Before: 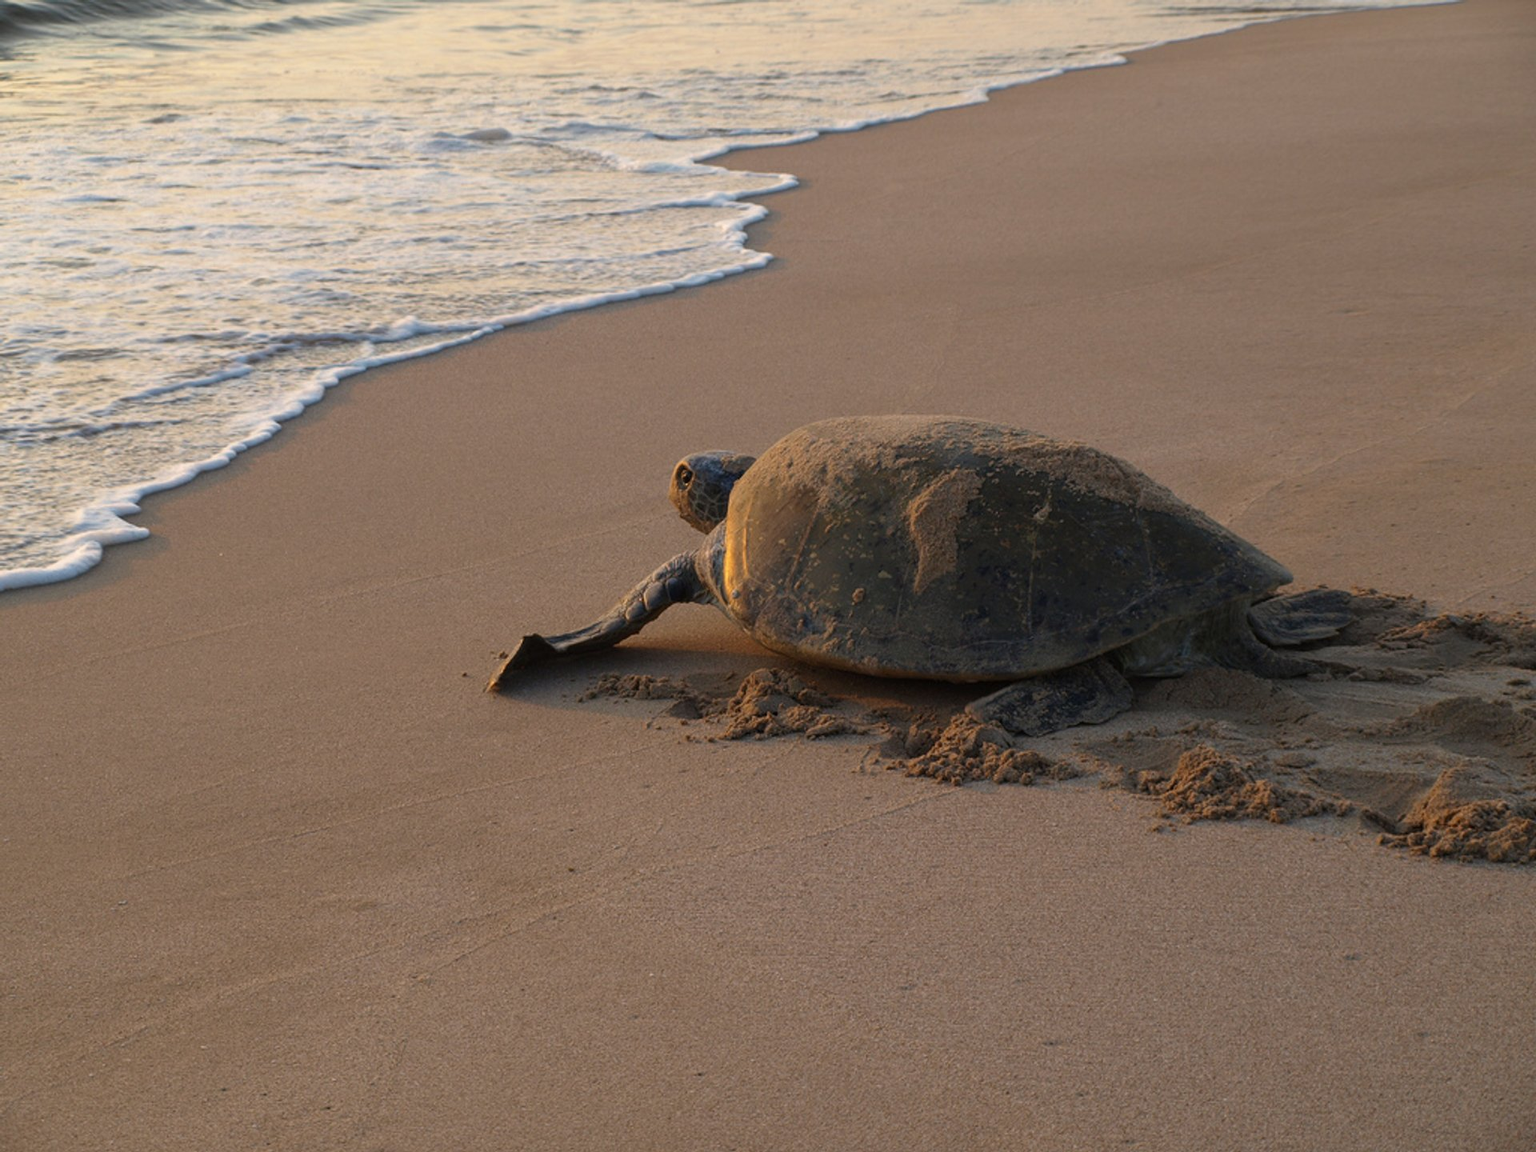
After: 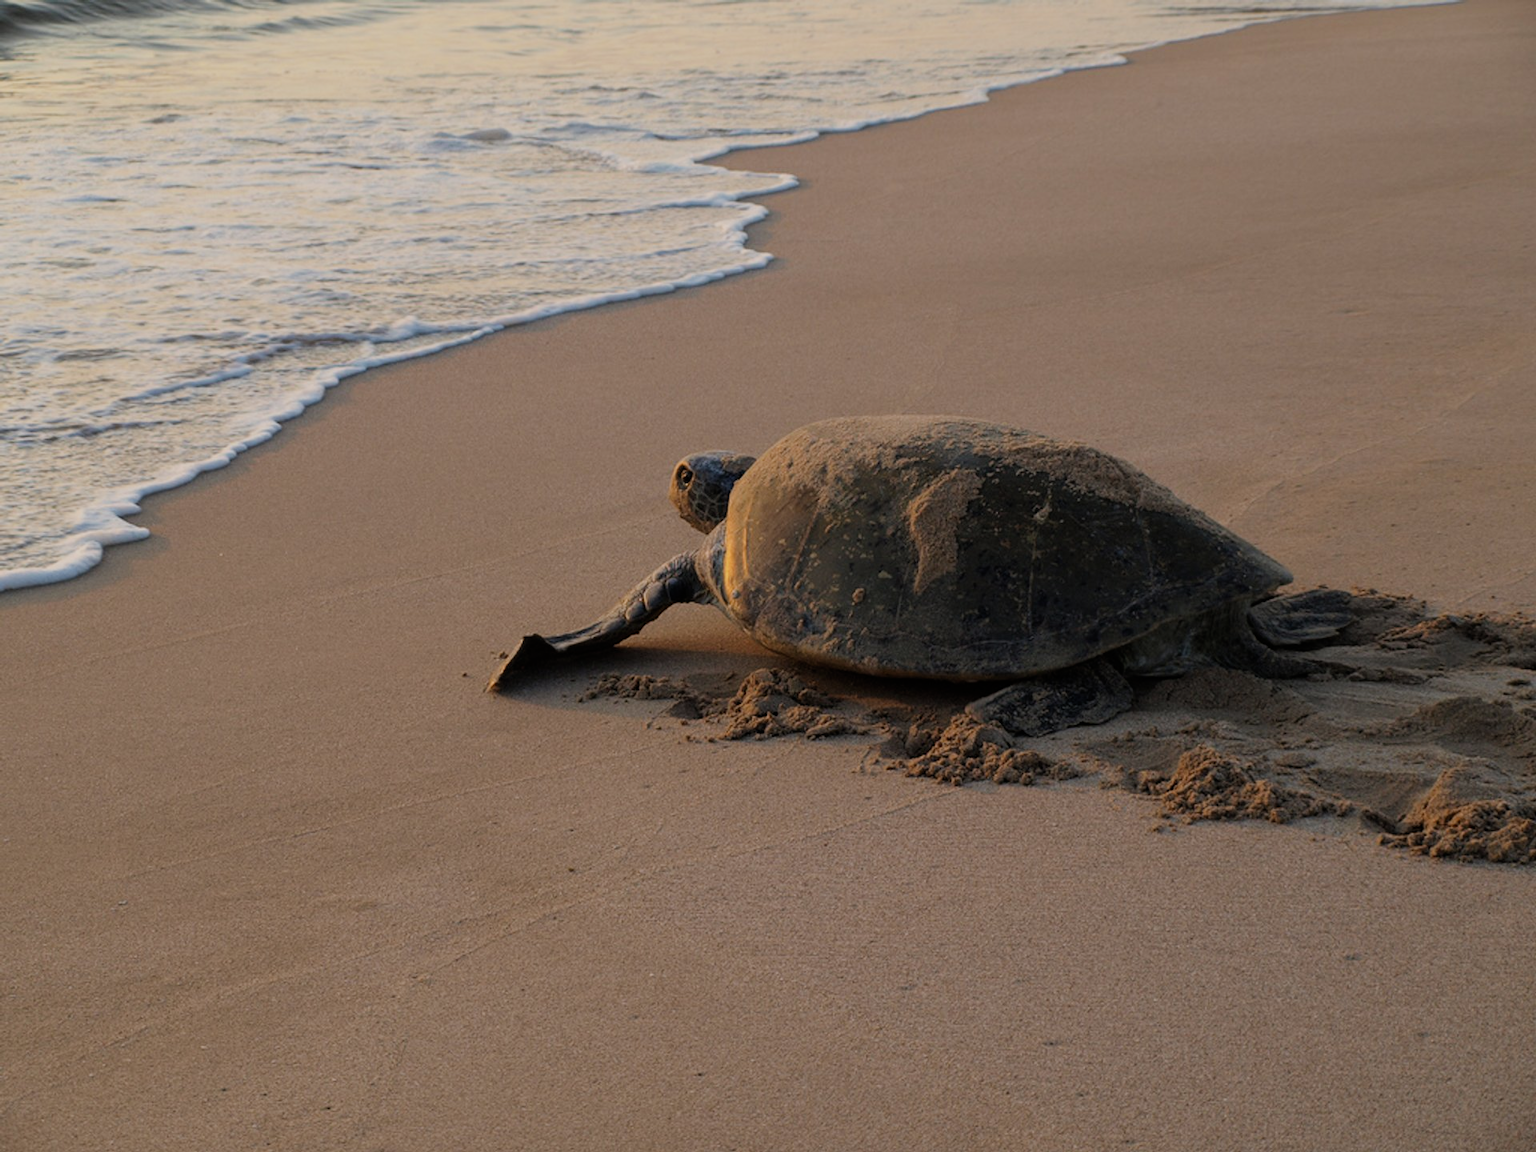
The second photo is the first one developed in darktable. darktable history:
filmic rgb: black relative exposure -7.86 EV, white relative exposure 4.3 EV, hardness 3.88
